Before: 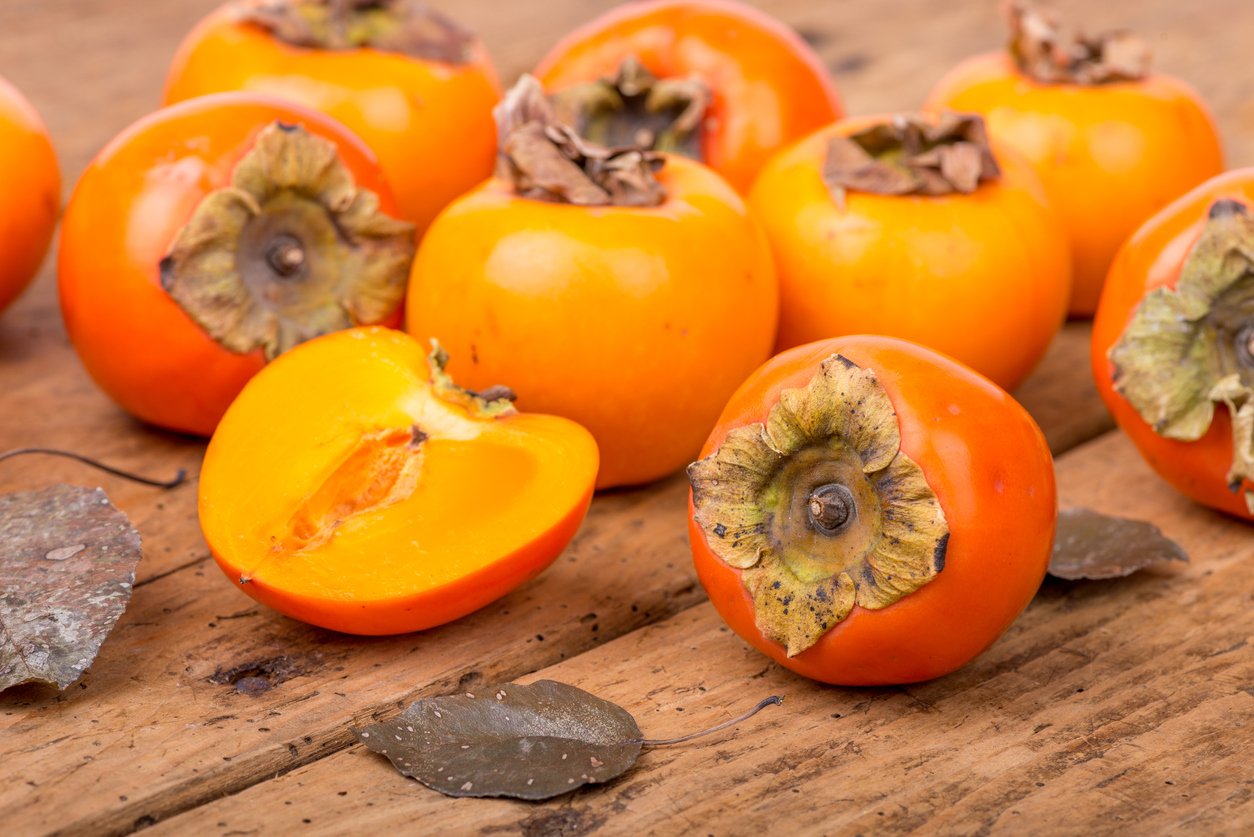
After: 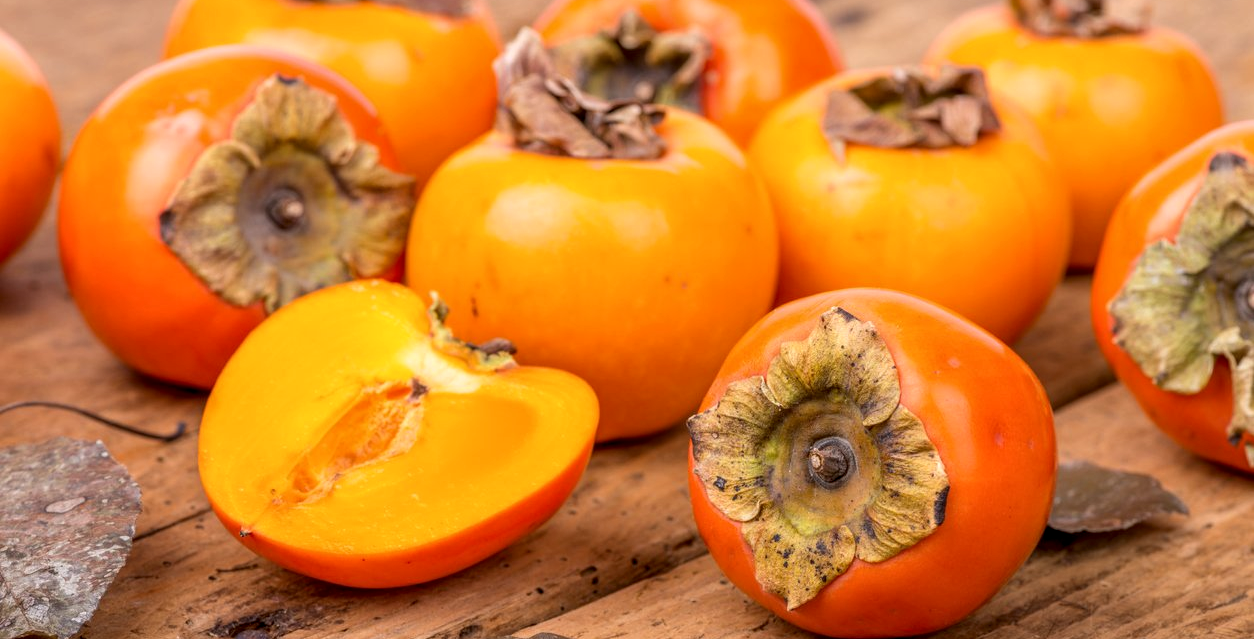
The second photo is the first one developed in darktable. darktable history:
local contrast: on, module defaults
crop: top 5.721%, bottom 17.658%
